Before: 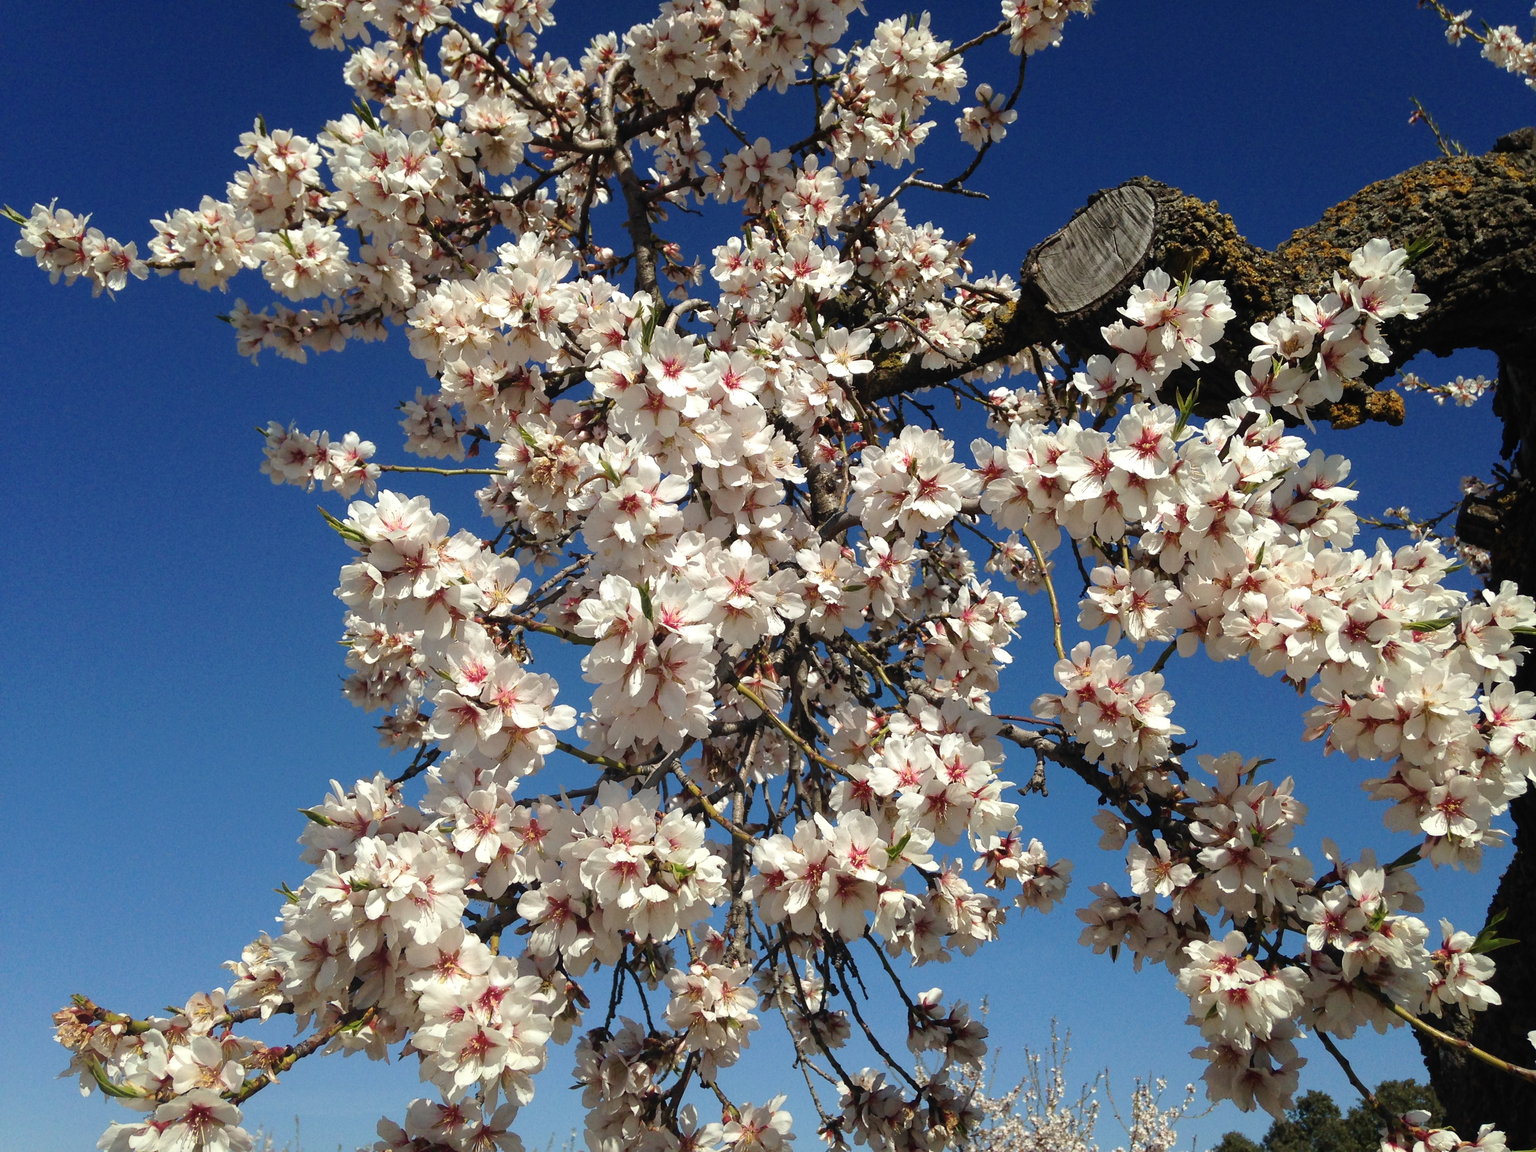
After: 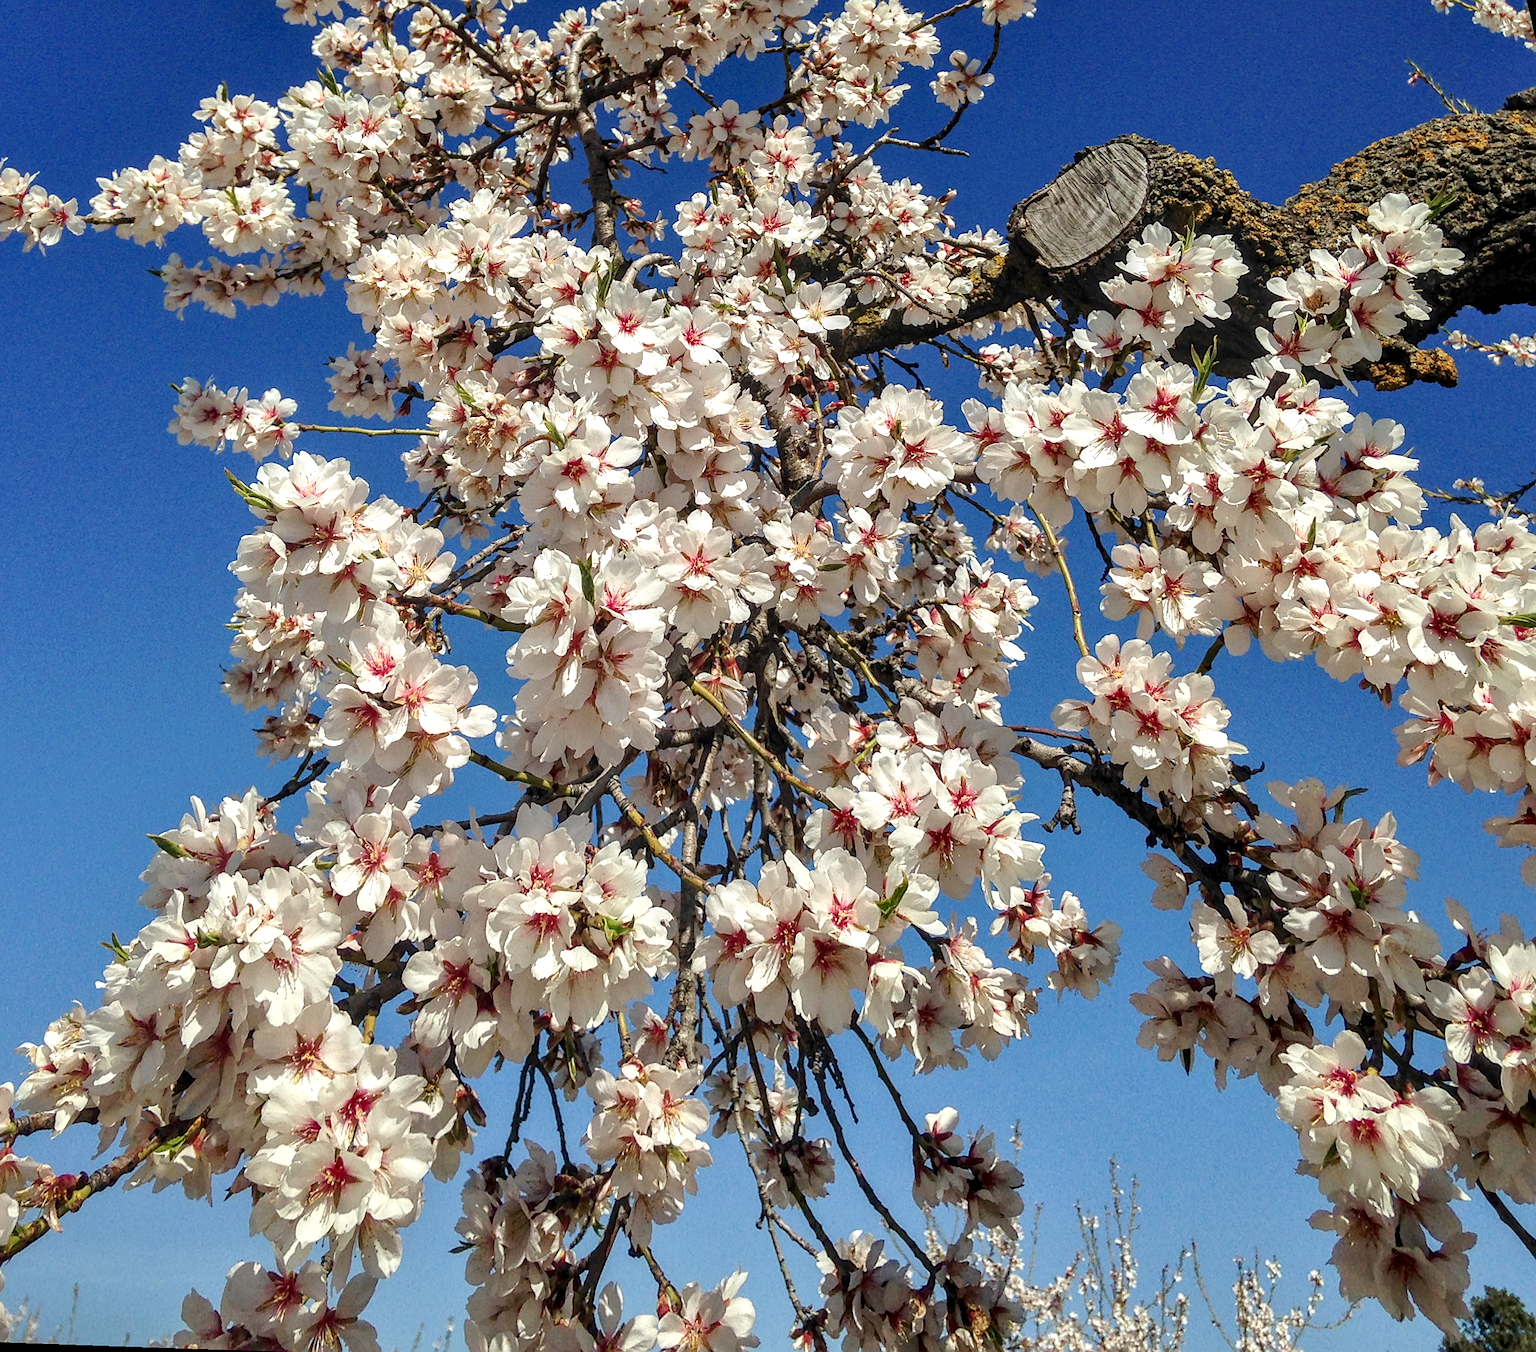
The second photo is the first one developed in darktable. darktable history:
shadows and highlights: shadows 40, highlights -54, highlights color adjustment 46%, low approximation 0.01, soften with gaussian
local contrast: highlights 20%, shadows 70%, detail 170%
color balance rgb: contrast -30%
sharpen: on, module defaults
rotate and perspective: rotation 0.72°, lens shift (vertical) -0.352, lens shift (horizontal) -0.051, crop left 0.152, crop right 0.859, crop top 0.019, crop bottom 0.964
exposure: exposure 0.6 EV, compensate highlight preservation false
